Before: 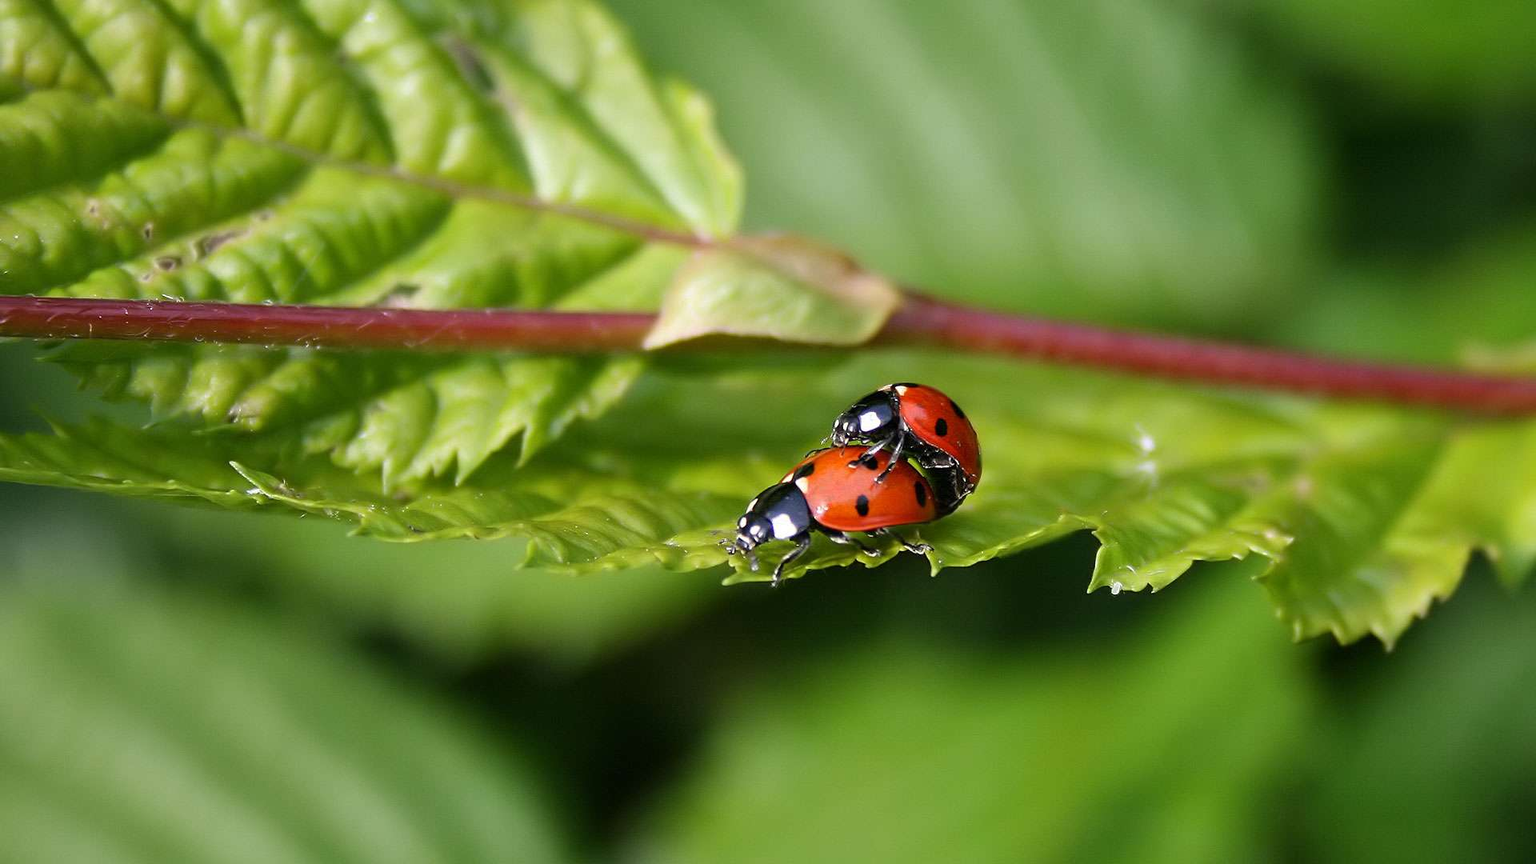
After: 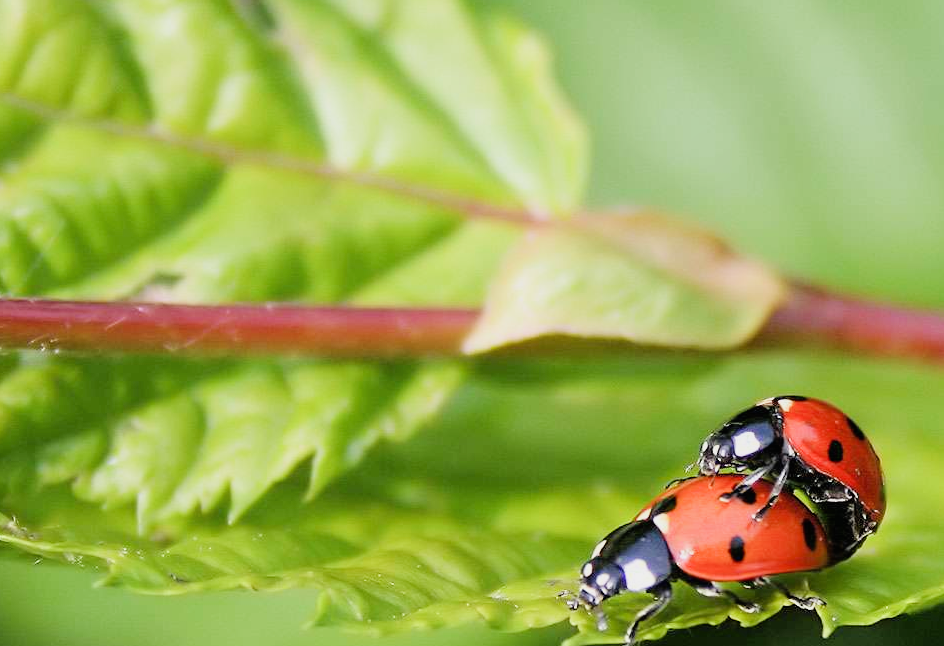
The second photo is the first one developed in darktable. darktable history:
filmic rgb: black relative exposure -7.65 EV, white relative exposure 4.56 EV, hardness 3.61
exposure: black level correction 0, exposure 0.948 EV, compensate highlight preservation false
local contrast: mode bilateral grid, contrast 99, coarseness 99, detail 91%, midtone range 0.2
crop: left 17.802%, top 7.728%, right 32.984%, bottom 32.388%
